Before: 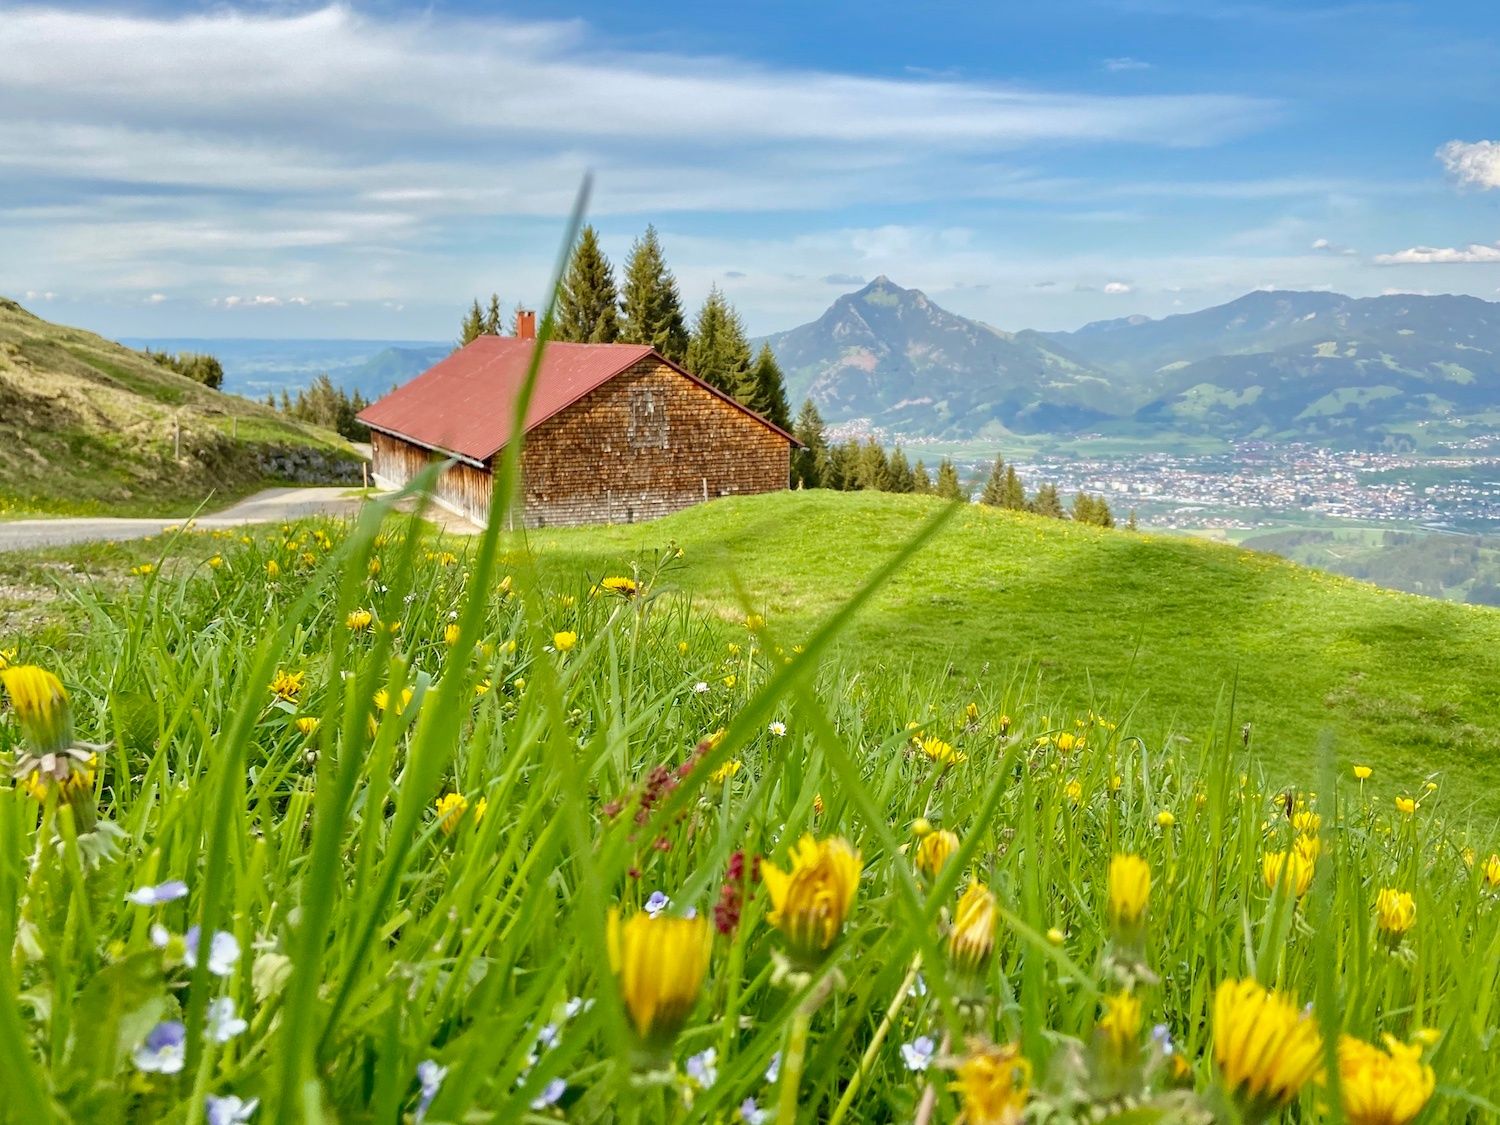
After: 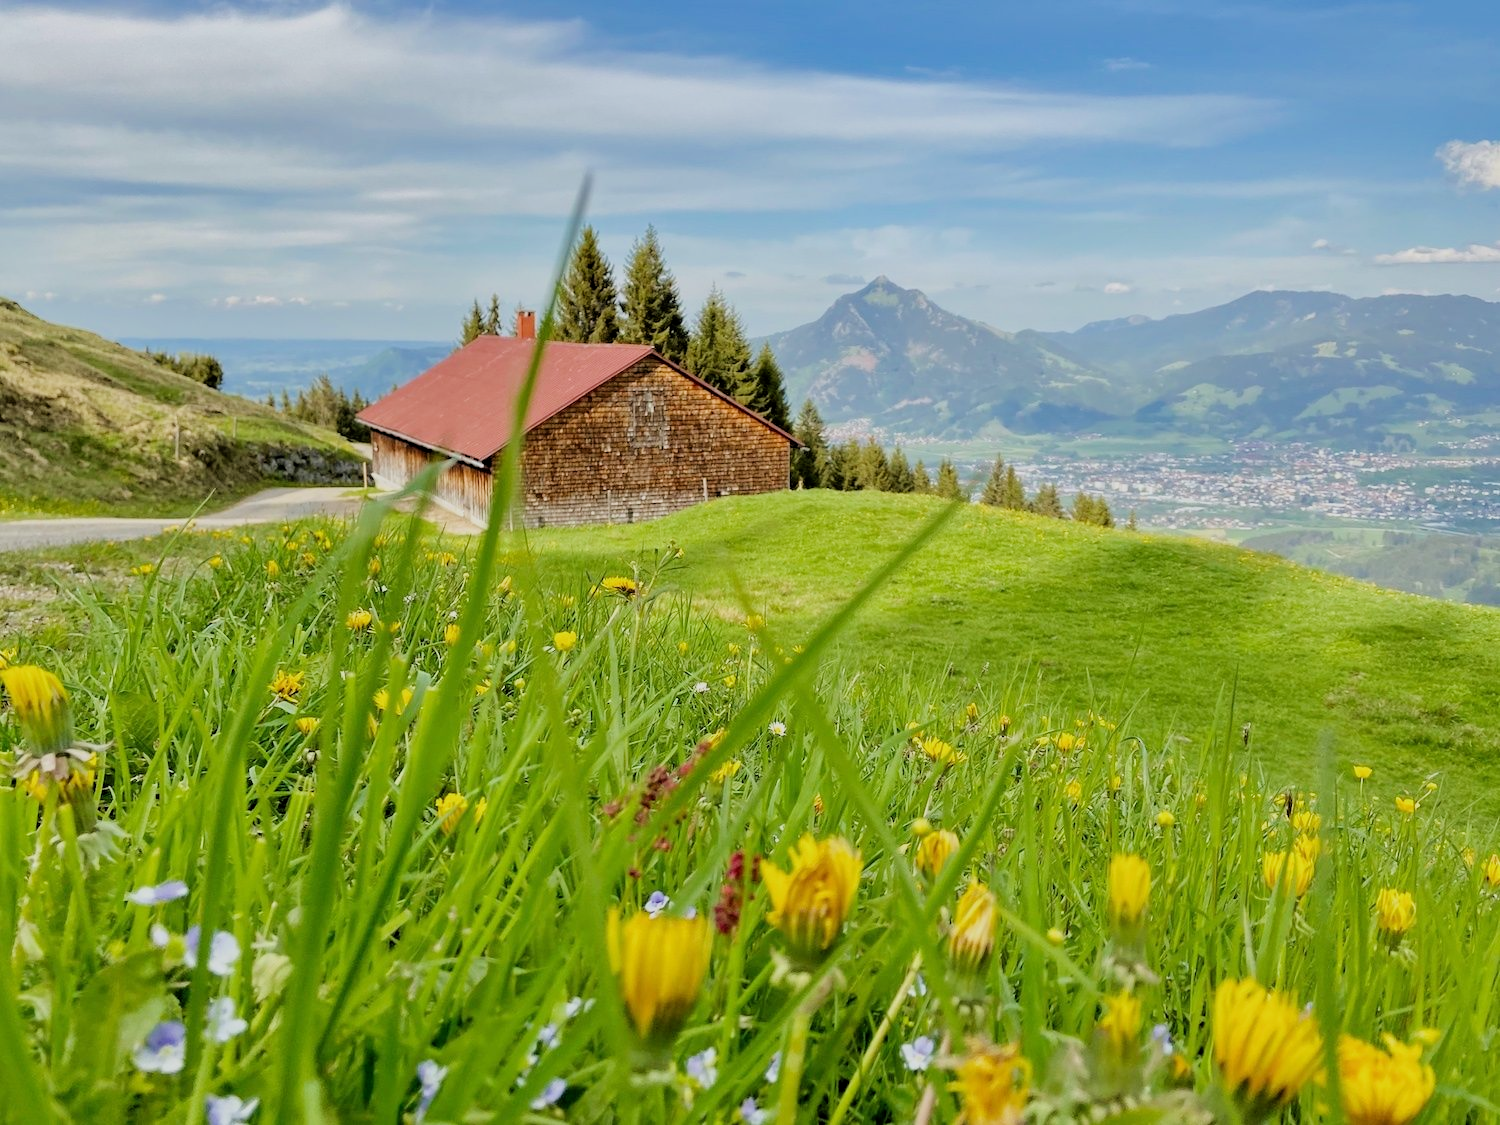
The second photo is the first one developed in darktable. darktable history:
filmic rgb: black relative exposure -7.62 EV, white relative exposure 4.6 EV, target black luminance 0%, hardness 3.5, latitude 50.37%, contrast 1.04, highlights saturation mix 9.67%, shadows ↔ highlights balance -0.195%
